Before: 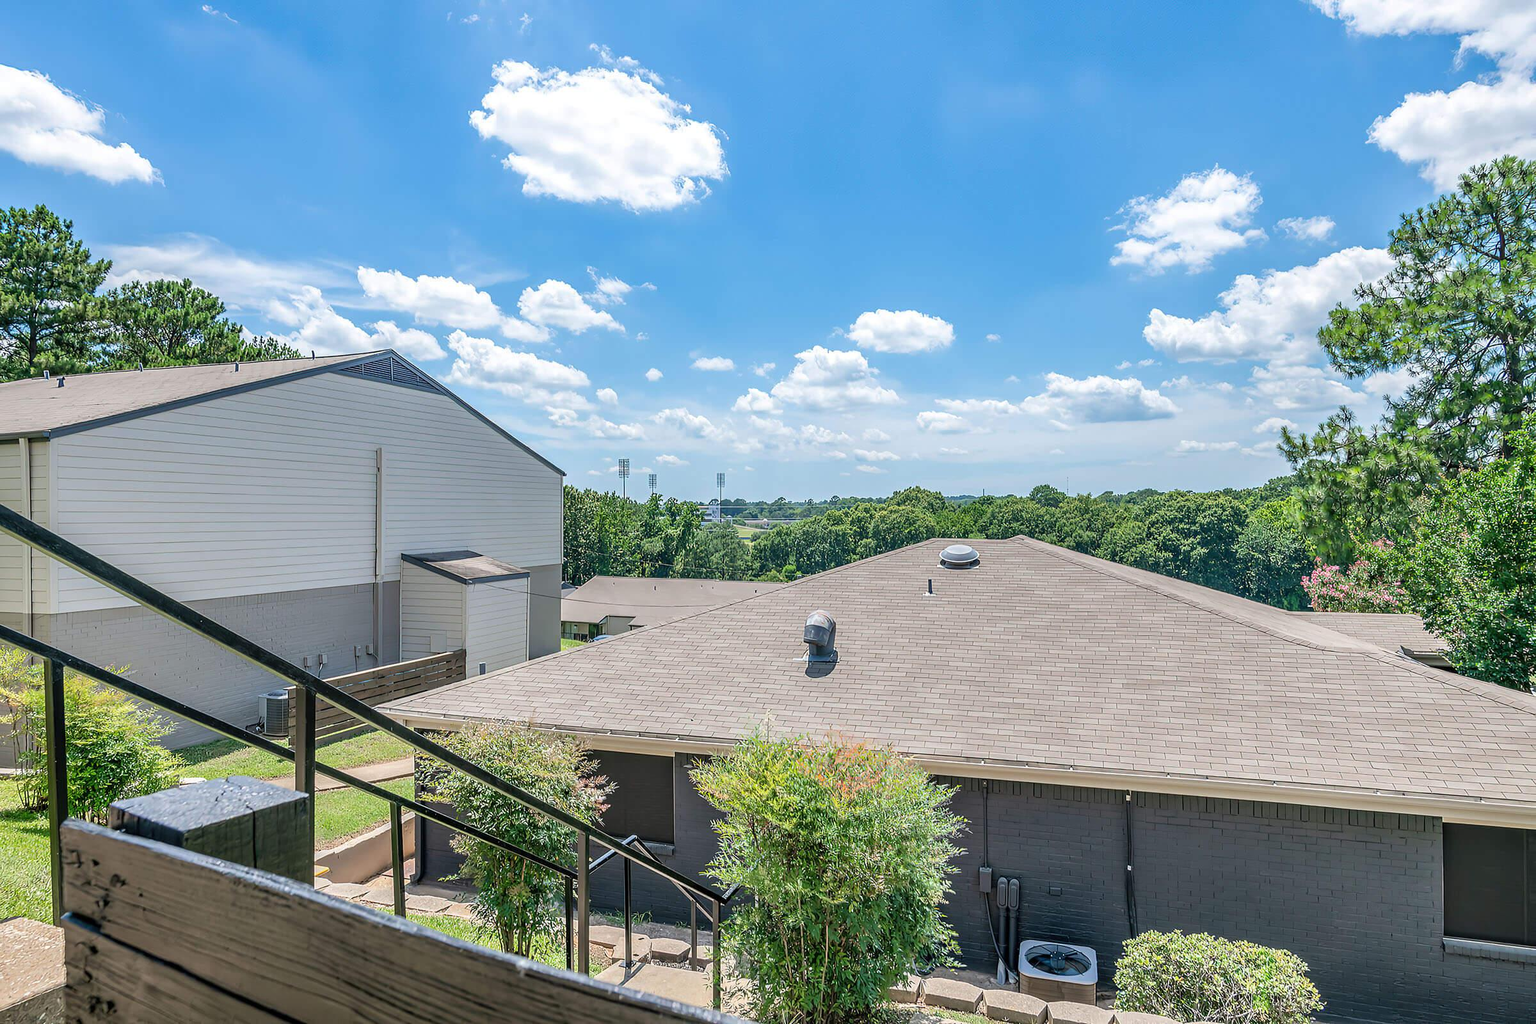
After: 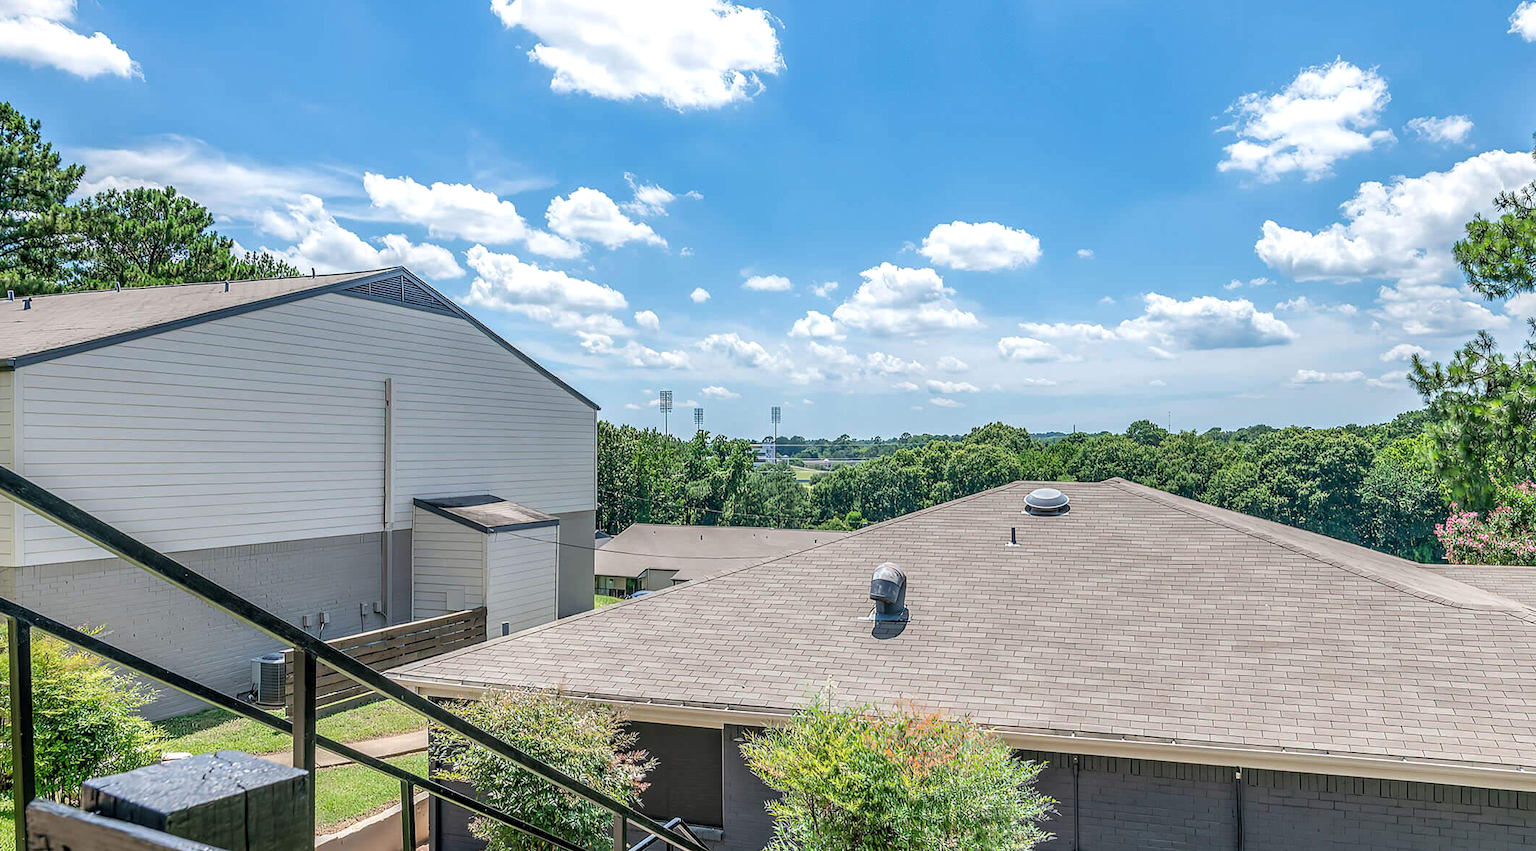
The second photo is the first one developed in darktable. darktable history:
local contrast: on, module defaults
crop and rotate: left 2.447%, top 11.218%, right 9.4%, bottom 15.513%
